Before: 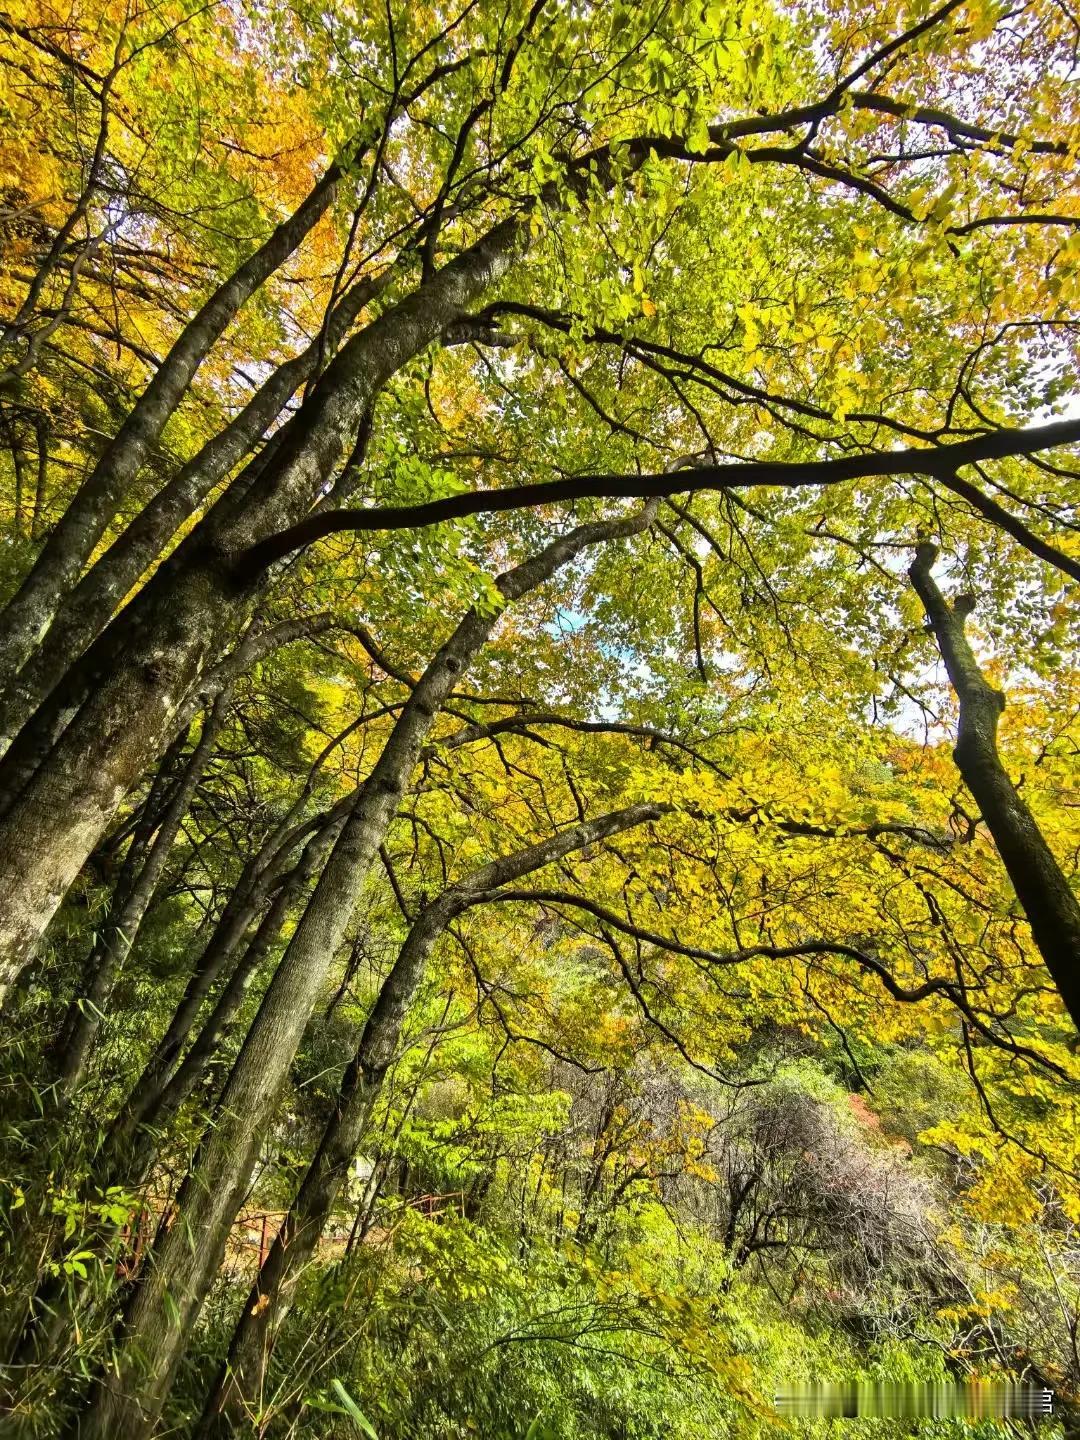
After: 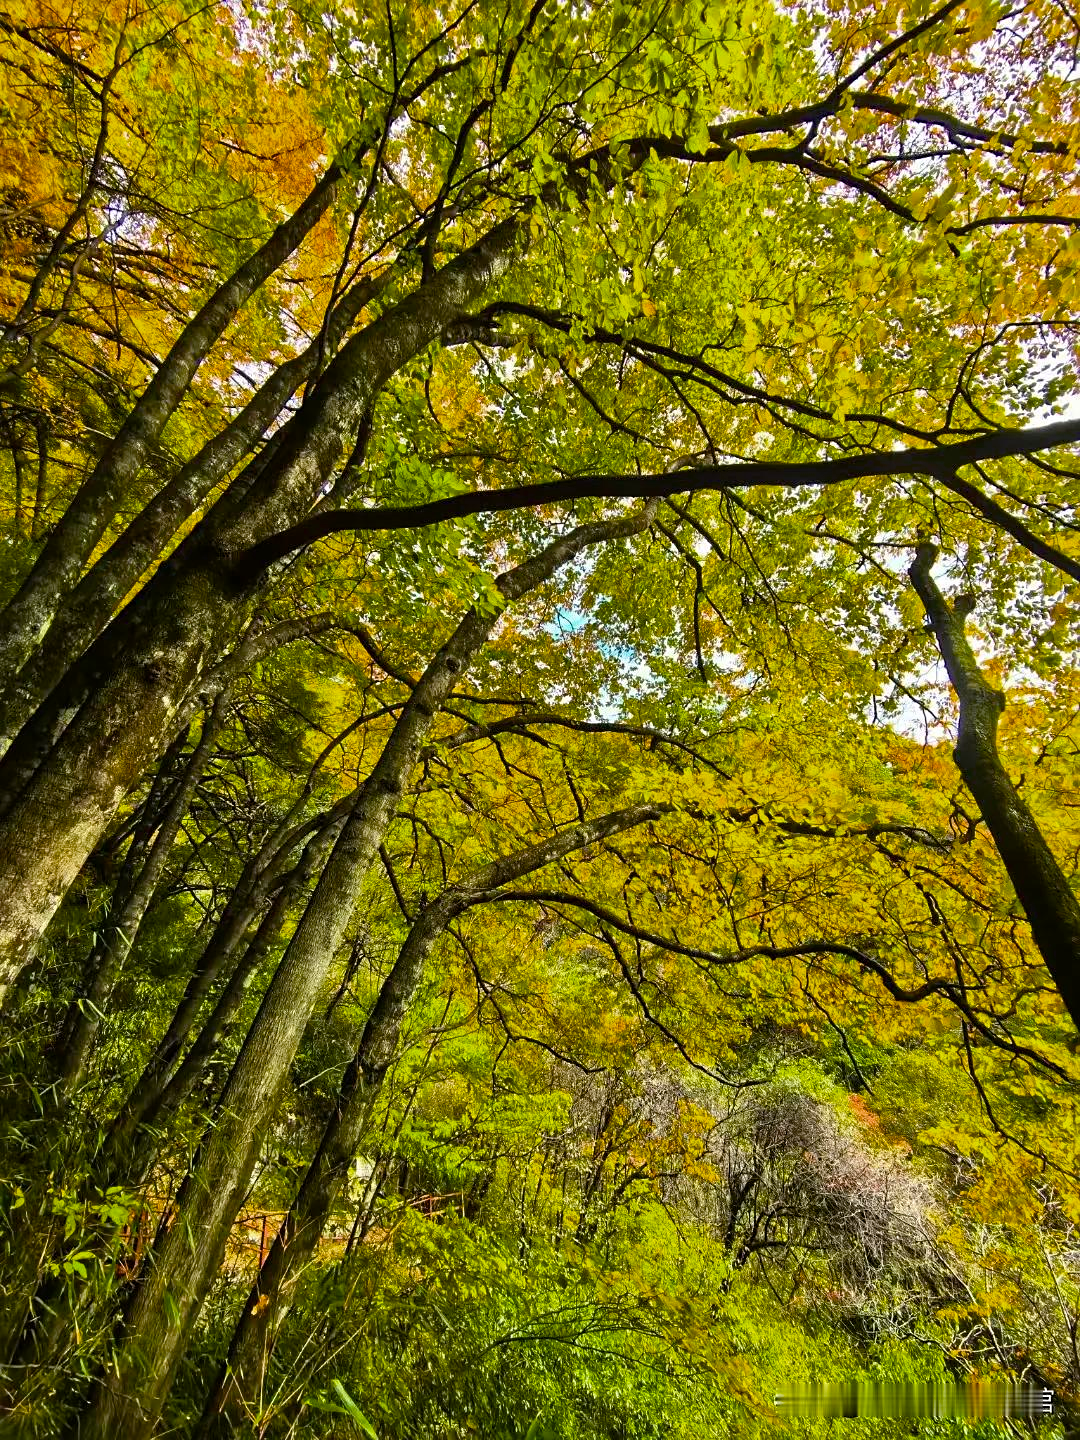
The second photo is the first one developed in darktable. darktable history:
sharpen: amount 0.204
color balance rgb: perceptual saturation grading › global saturation 25.595%, global vibrance 16.409%, saturation formula JzAzBz (2021)
